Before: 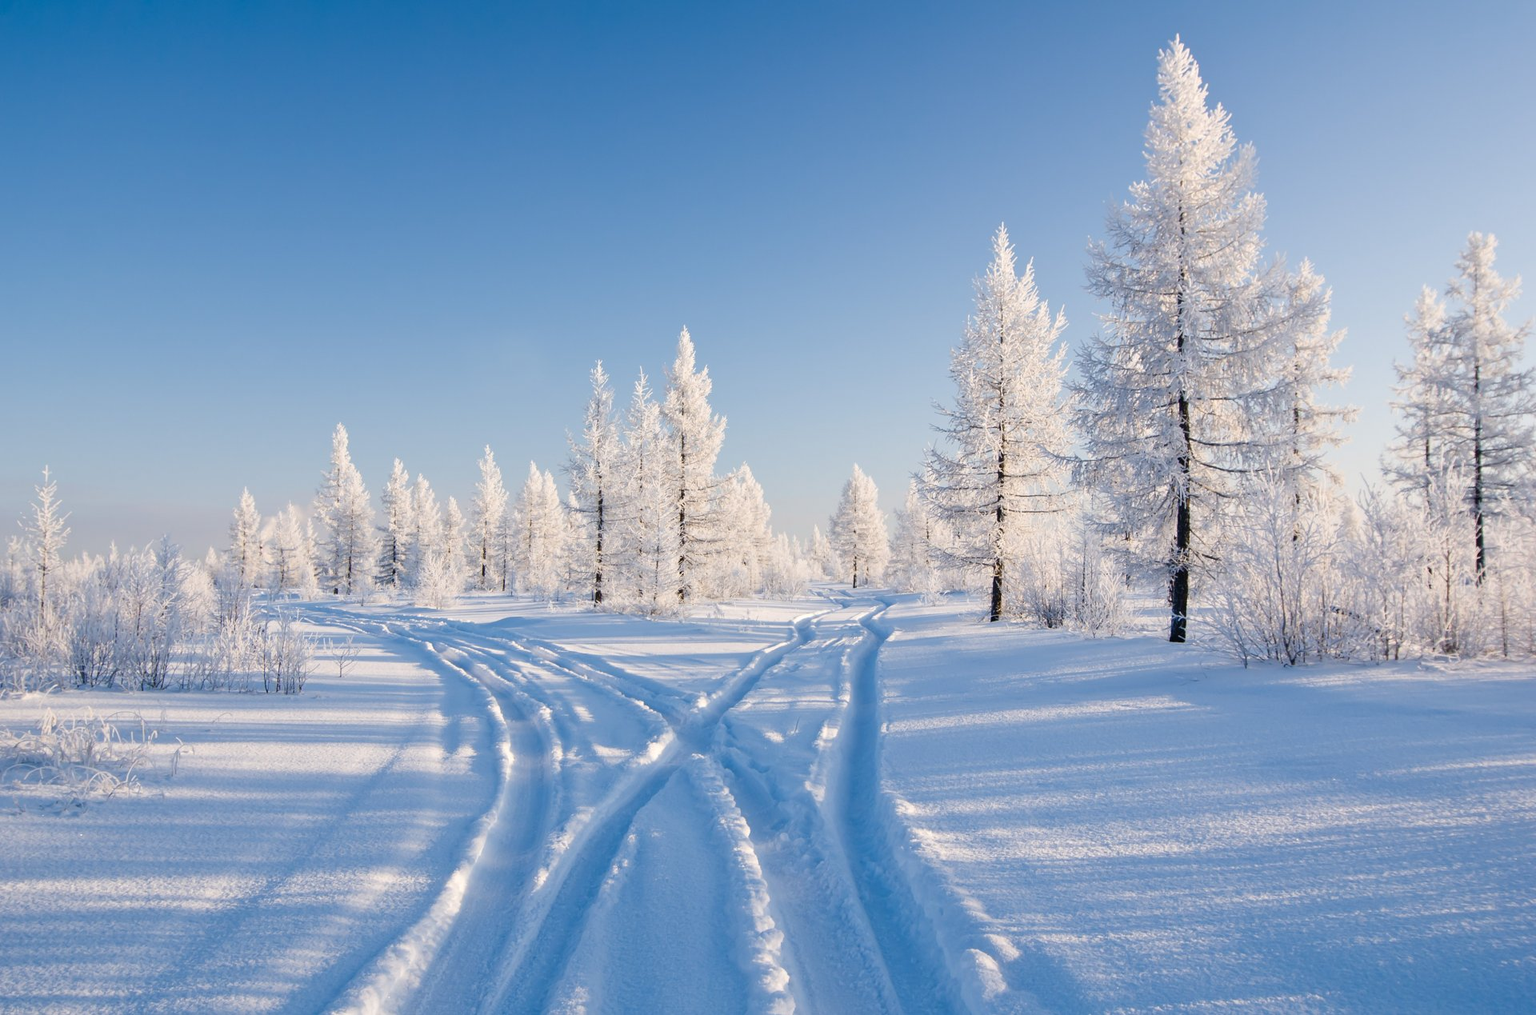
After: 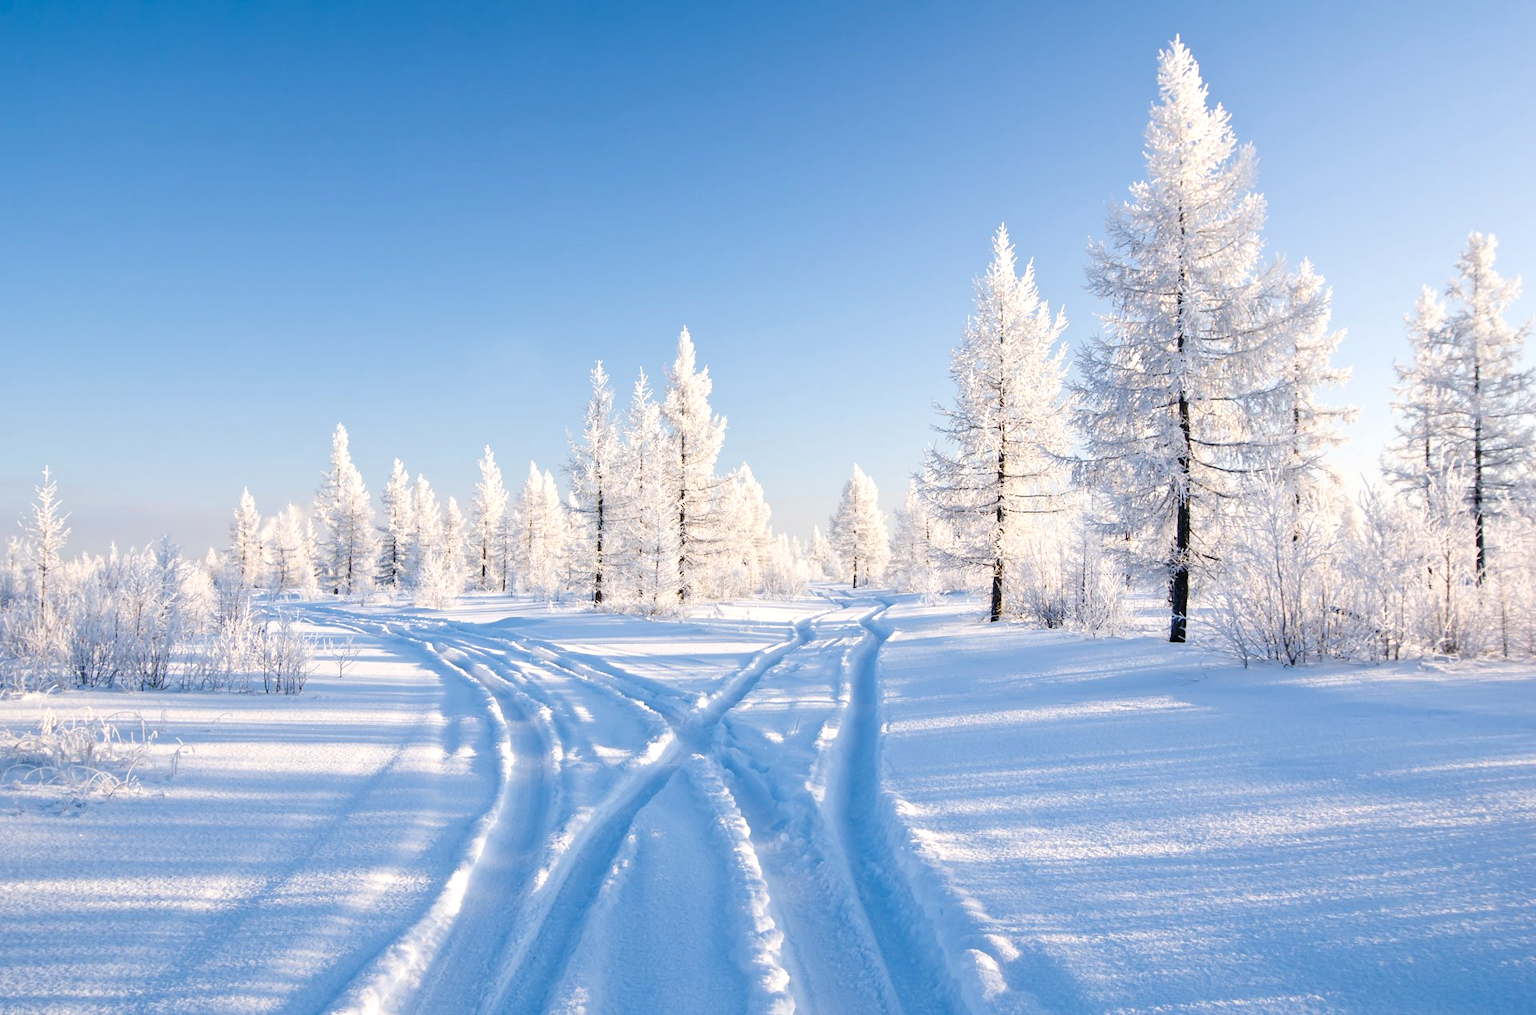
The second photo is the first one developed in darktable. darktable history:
tone equalizer: -8 EV -0.415 EV, -7 EV -0.39 EV, -6 EV -0.32 EV, -5 EV -0.245 EV, -3 EV 0.188 EV, -2 EV 0.326 EV, -1 EV 0.392 EV, +0 EV 0.398 EV
